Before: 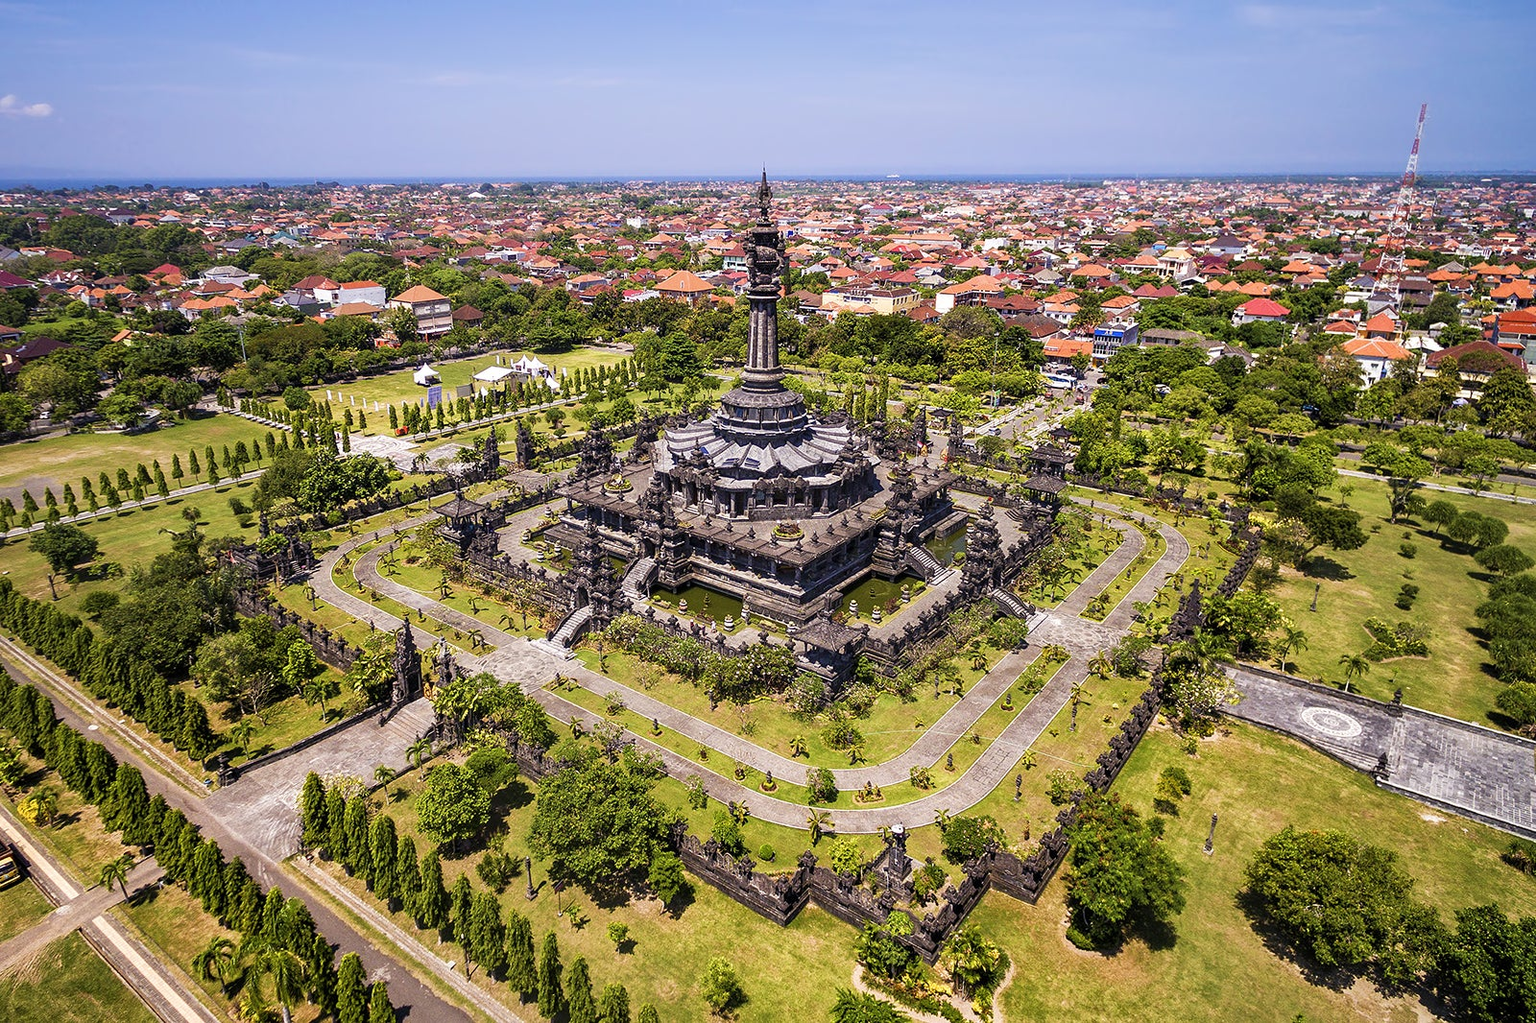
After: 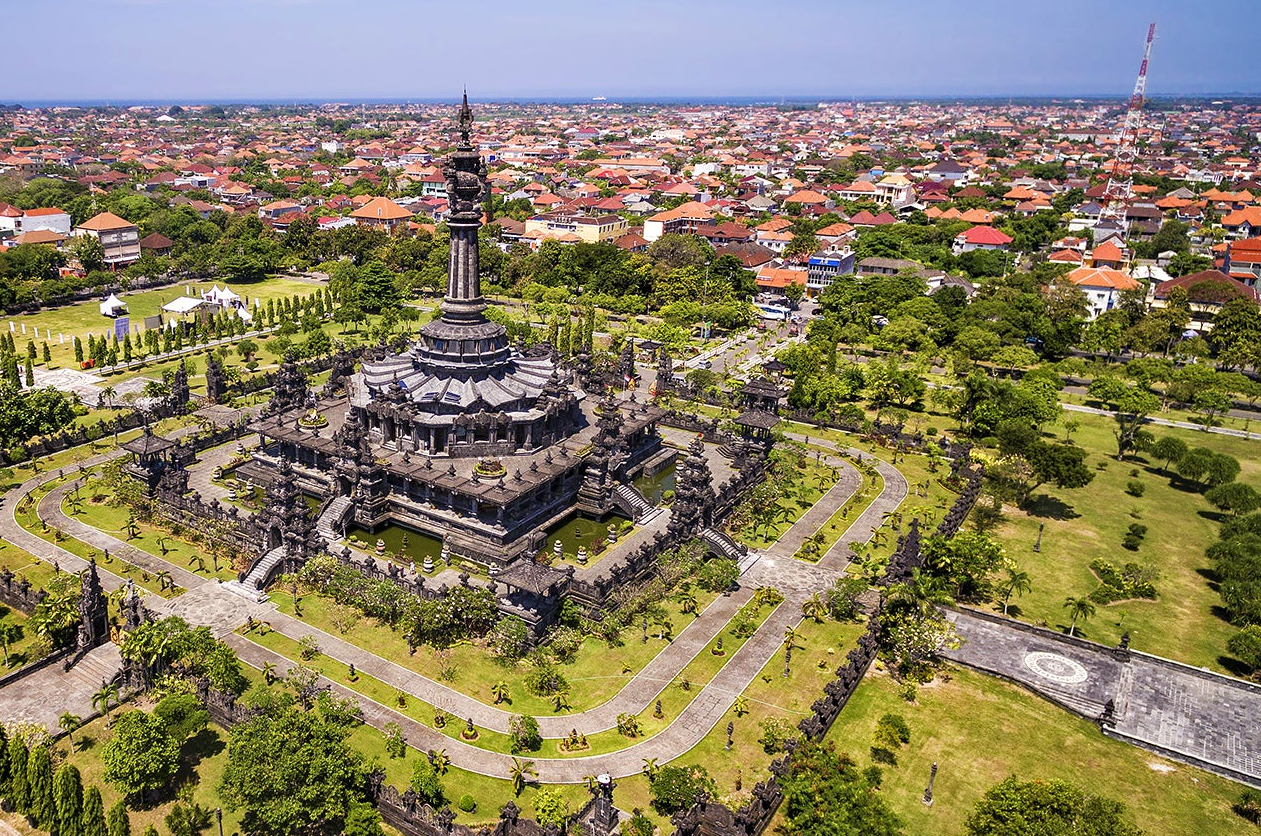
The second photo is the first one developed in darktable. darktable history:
crop and rotate: left 20.737%, top 7.998%, right 0.428%, bottom 13.503%
haze removal: compatibility mode true, adaptive false
